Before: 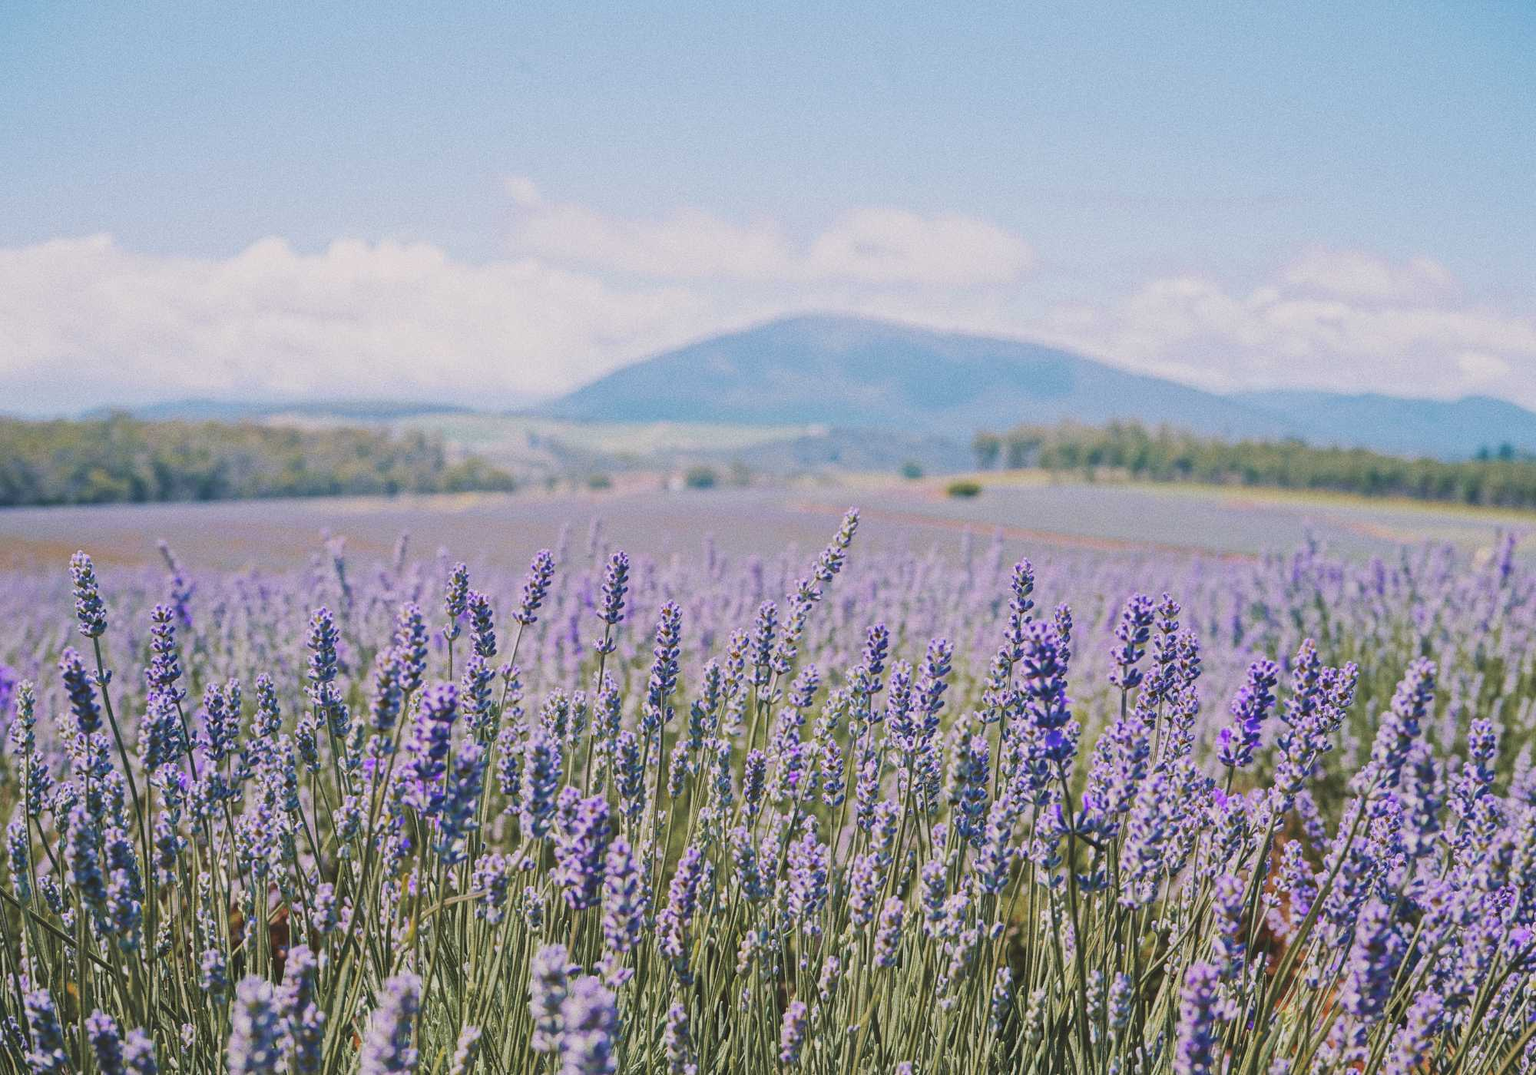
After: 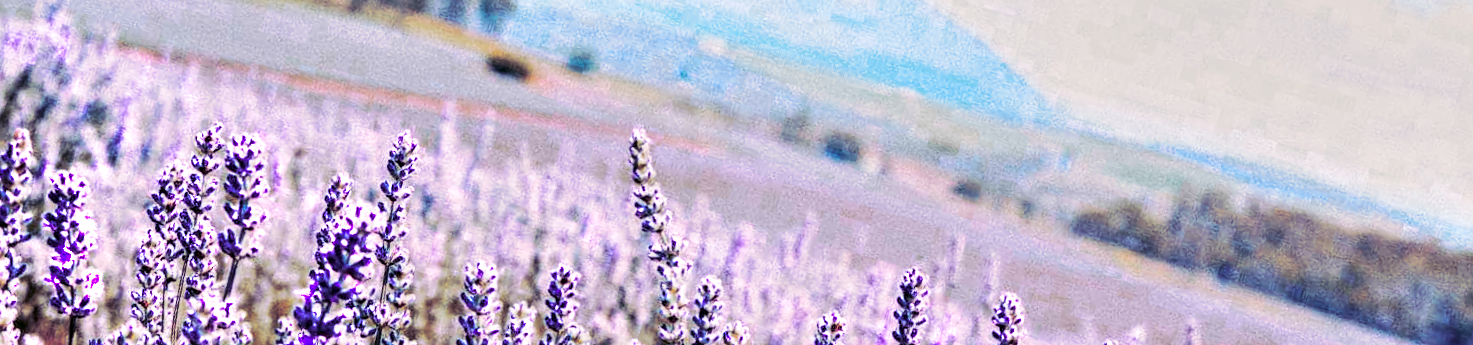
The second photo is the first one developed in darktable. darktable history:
sharpen: amount 0.2
local contrast: detail 154%
split-toning: shadows › hue 255.6°, shadows › saturation 0.66, highlights › hue 43.2°, highlights › saturation 0.68, balance -50.1
color balance rgb: perceptual saturation grading › global saturation 20%, global vibrance 20%
sigmoid: contrast 1.8, skew -0.2, preserve hue 0%, red attenuation 0.1, red rotation 0.035, green attenuation 0.1, green rotation -0.017, blue attenuation 0.15, blue rotation -0.052, base primaries Rec2020
color zones: curves: ch0 [(0.473, 0.374) (0.742, 0.784)]; ch1 [(0.354, 0.737) (0.742, 0.705)]; ch2 [(0.318, 0.421) (0.758, 0.532)]
crop and rotate: angle 16.12°, top 30.835%, bottom 35.653%
